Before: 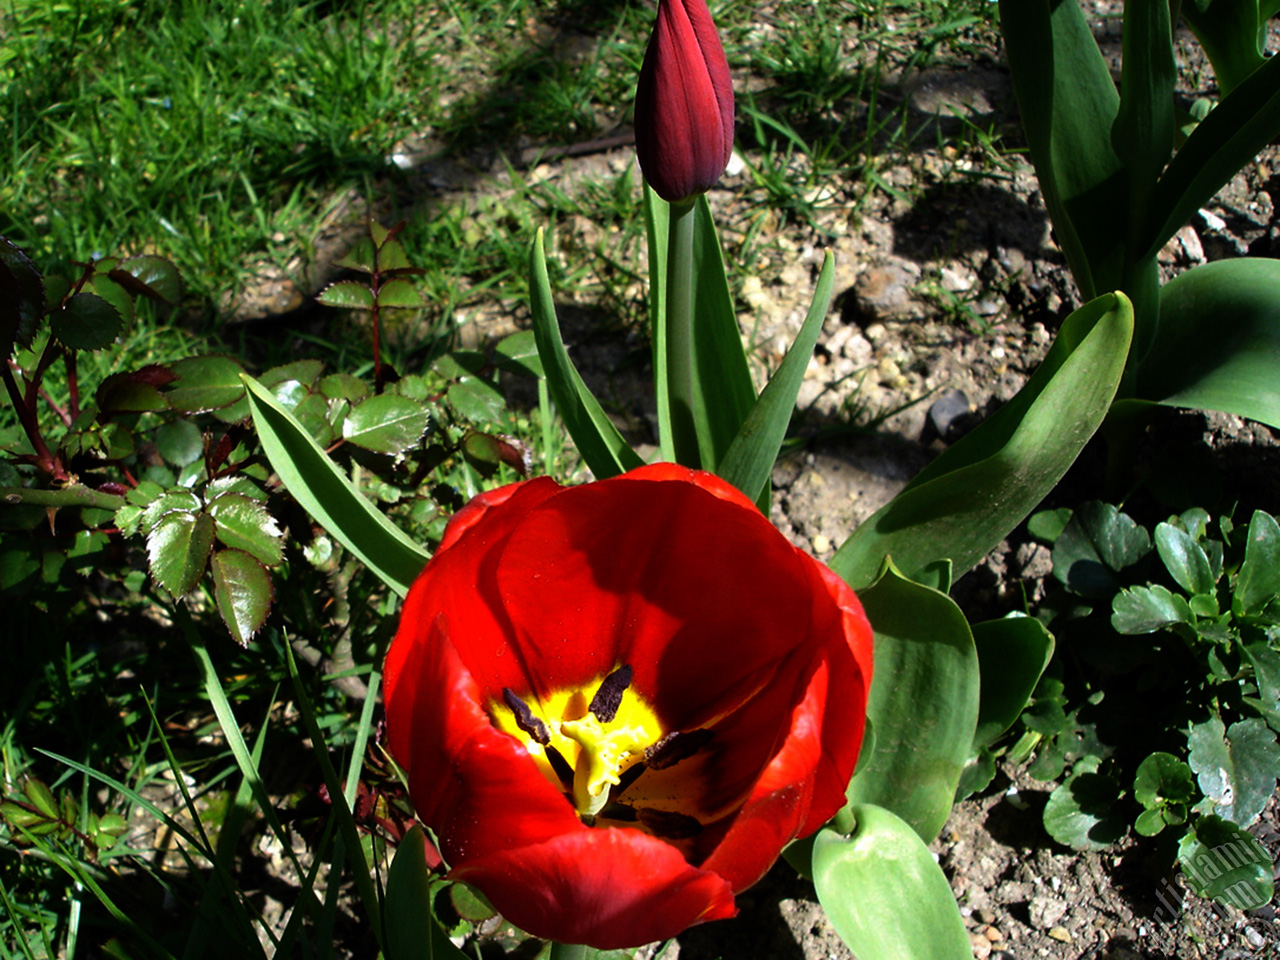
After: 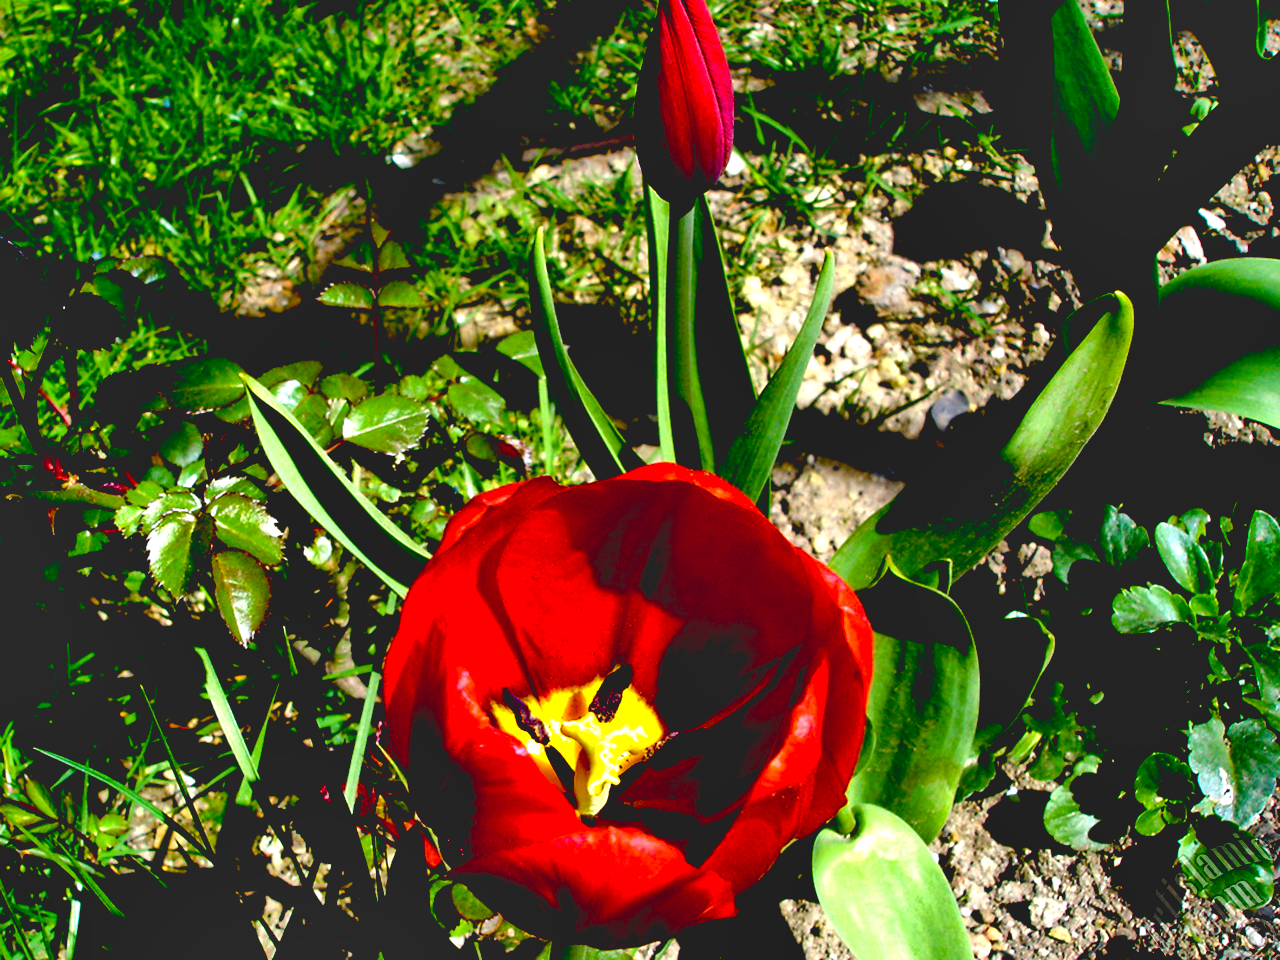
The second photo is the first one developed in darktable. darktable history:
tone equalizer: on, module defaults
color balance rgb: global offset › luminance 1.484%, linear chroma grading › global chroma 14.756%, perceptual saturation grading › global saturation 25.425%, perceptual saturation grading › highlights -28.087%, perceptual saturation grading › shadows 34.445%, global vibrance 9.591%
exposure: black level correction 0.039, exposure 0.5 EV, compensate highlight preservation false
shadows and highlights: radius 101.14, shadows 50.66, highlights -64.63, soften with gaussian
